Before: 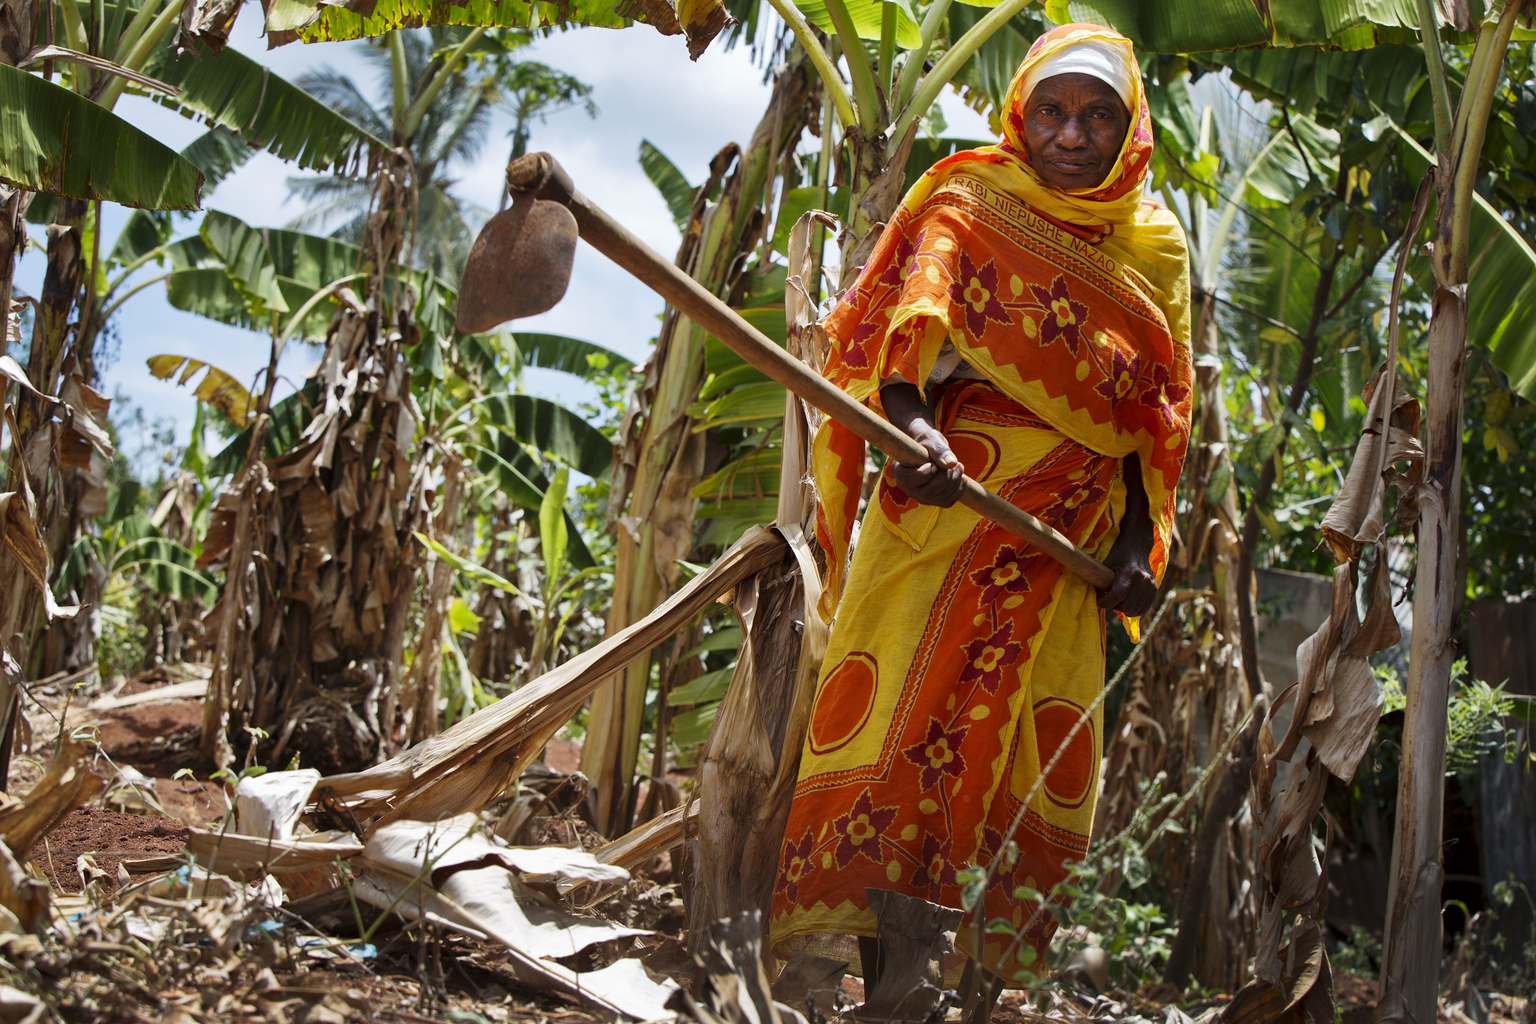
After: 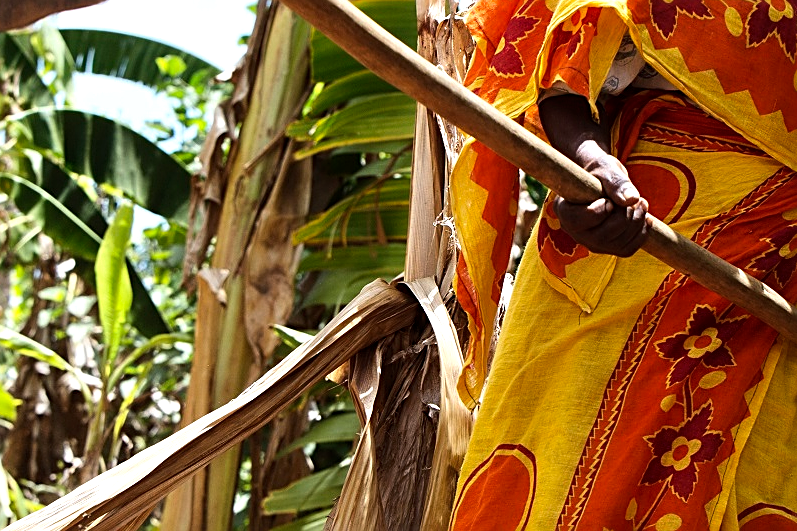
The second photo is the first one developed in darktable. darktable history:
crop: left 30.351%, top 30.346%, right 29.763%, bottom 29.812%
tone equalizer: -8 EV -0.733 EV, -7 EV -0.681 EV, -6 EV -0.606 EV, -5 EV -0.398 EV, -3 EV 0.382 EV, -2 EV 0.6 EV, -1 EV 0.694 EV, +0 EV 0.753 EV, edges refinement/feathering 500, mask exposure compensation -1.57 EV, preserve details no
sharpen: on, module defaults
